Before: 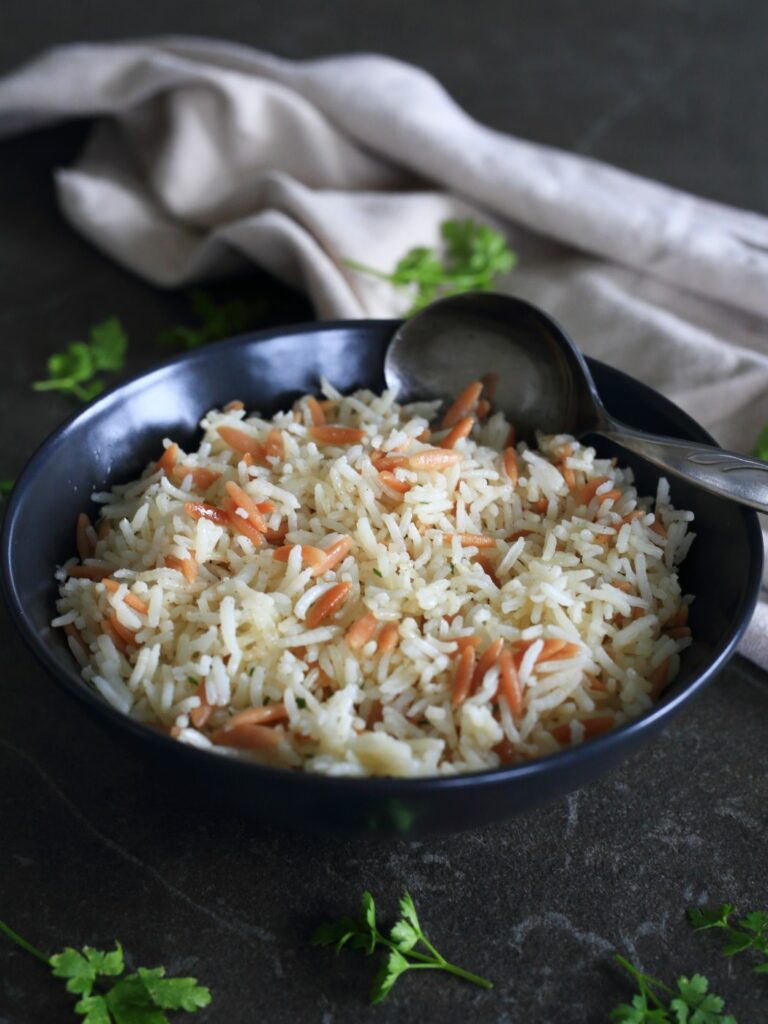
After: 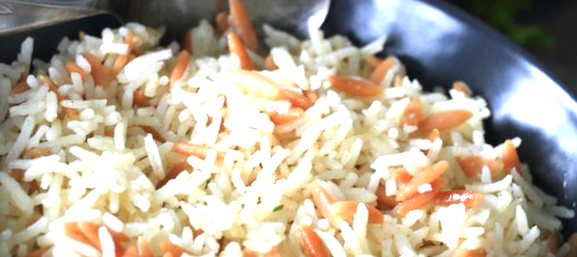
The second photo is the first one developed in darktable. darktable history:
crop and rotate: angle 16.12°, top 30.835%, bottom 35.653%
exposure: black level correction 0, exposure 1 EV, compensate exposure bias true, compensate highlight preservation false
